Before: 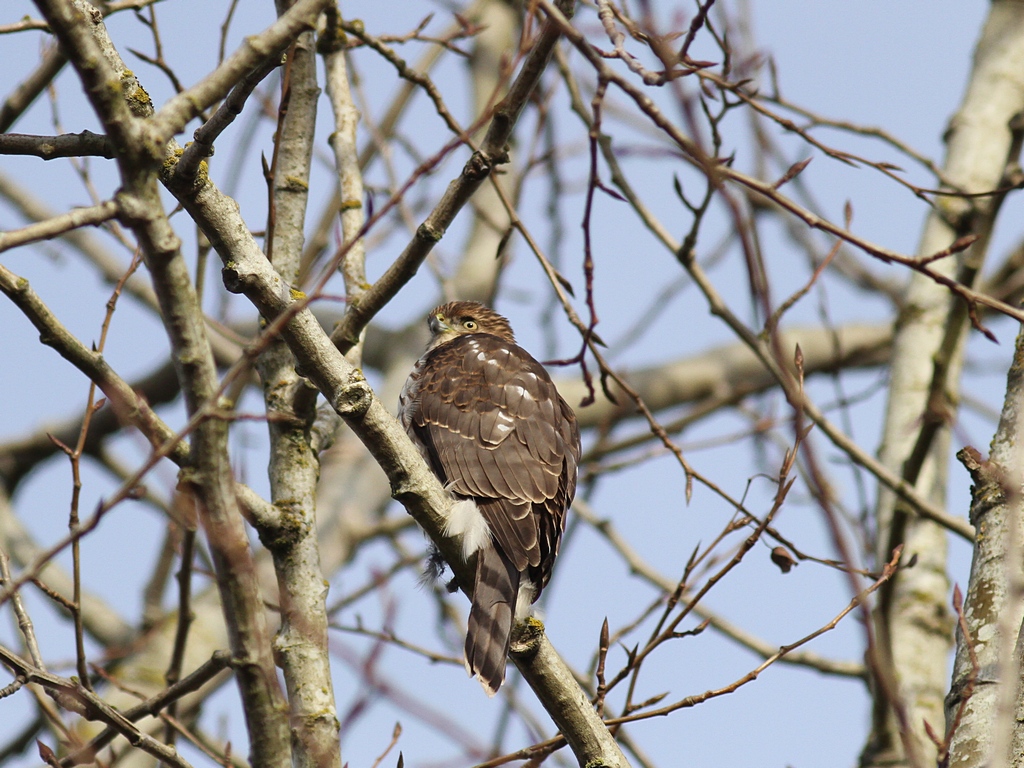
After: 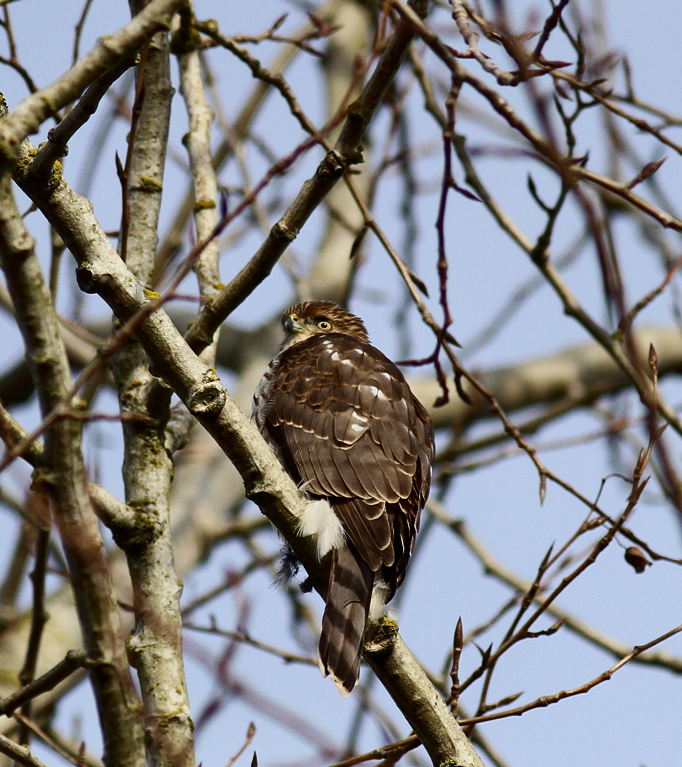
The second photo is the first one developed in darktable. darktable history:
exposure: black level correction 0.001, exposure 0.5 EV, compensate exposure bias true, compensate highlight preservation false
crop and rotate: left 14.292%, right 19.041%
contrast brightness saturation: contrast 0.2, brightness -0.11, saturation 0.1
